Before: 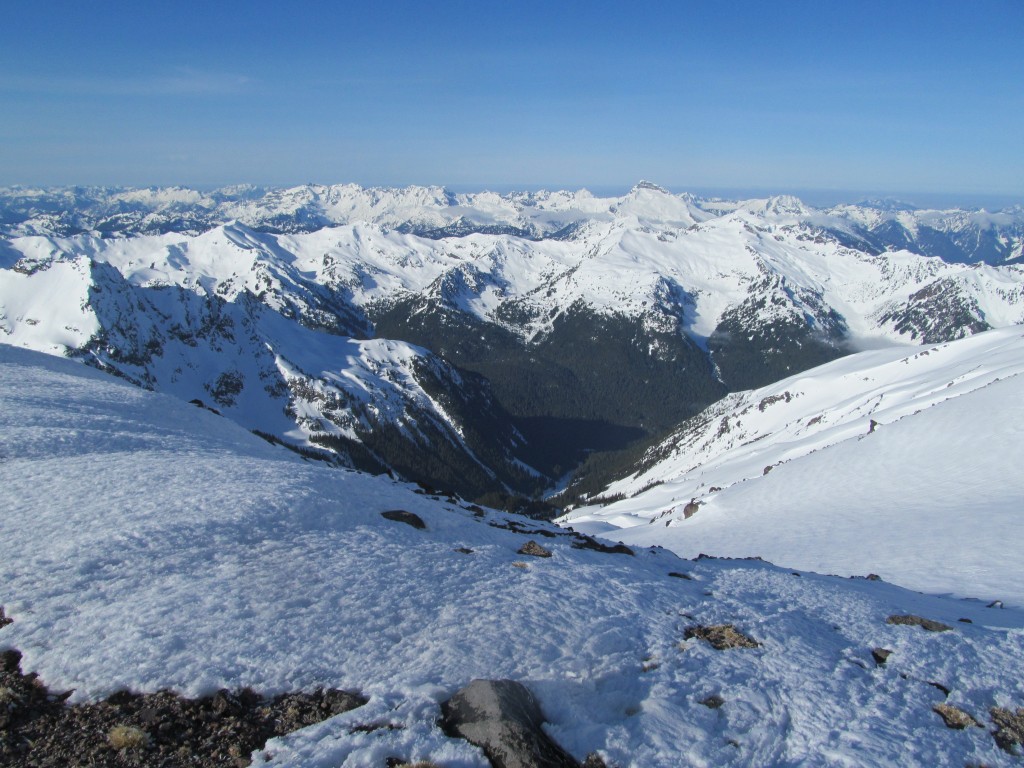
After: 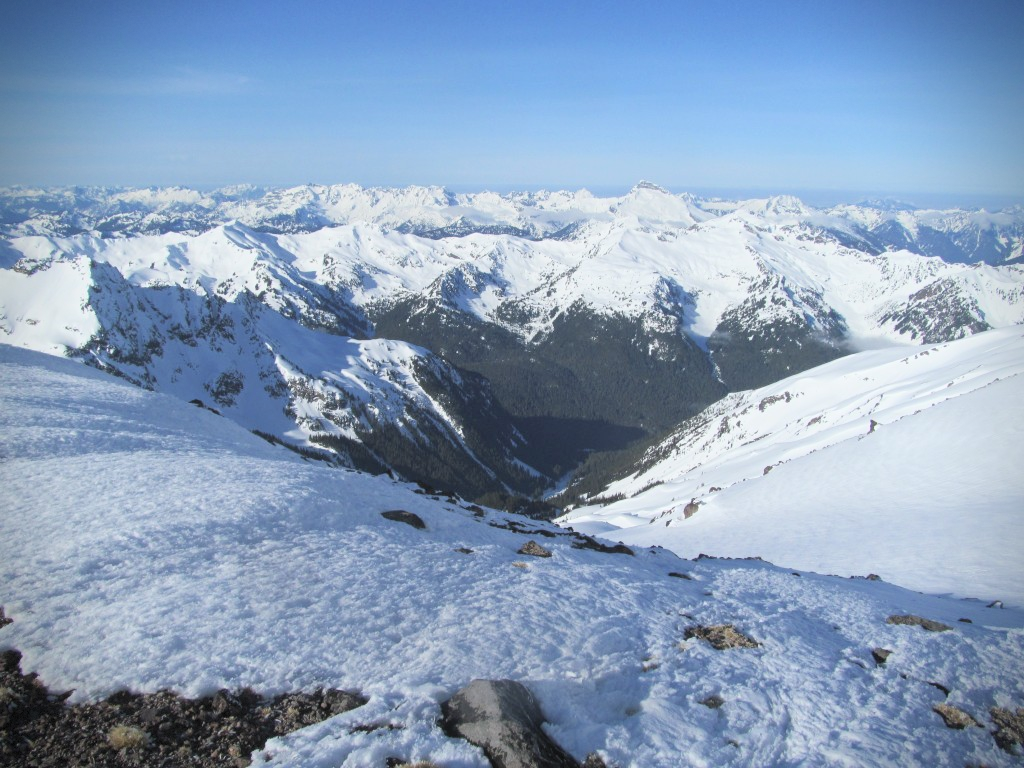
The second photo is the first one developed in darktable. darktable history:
vignetting: brightness -0.604, saturation 0.003, dithering 8-bit output
contrast brightness saturation: contrast 0.143, brightness 0.216
